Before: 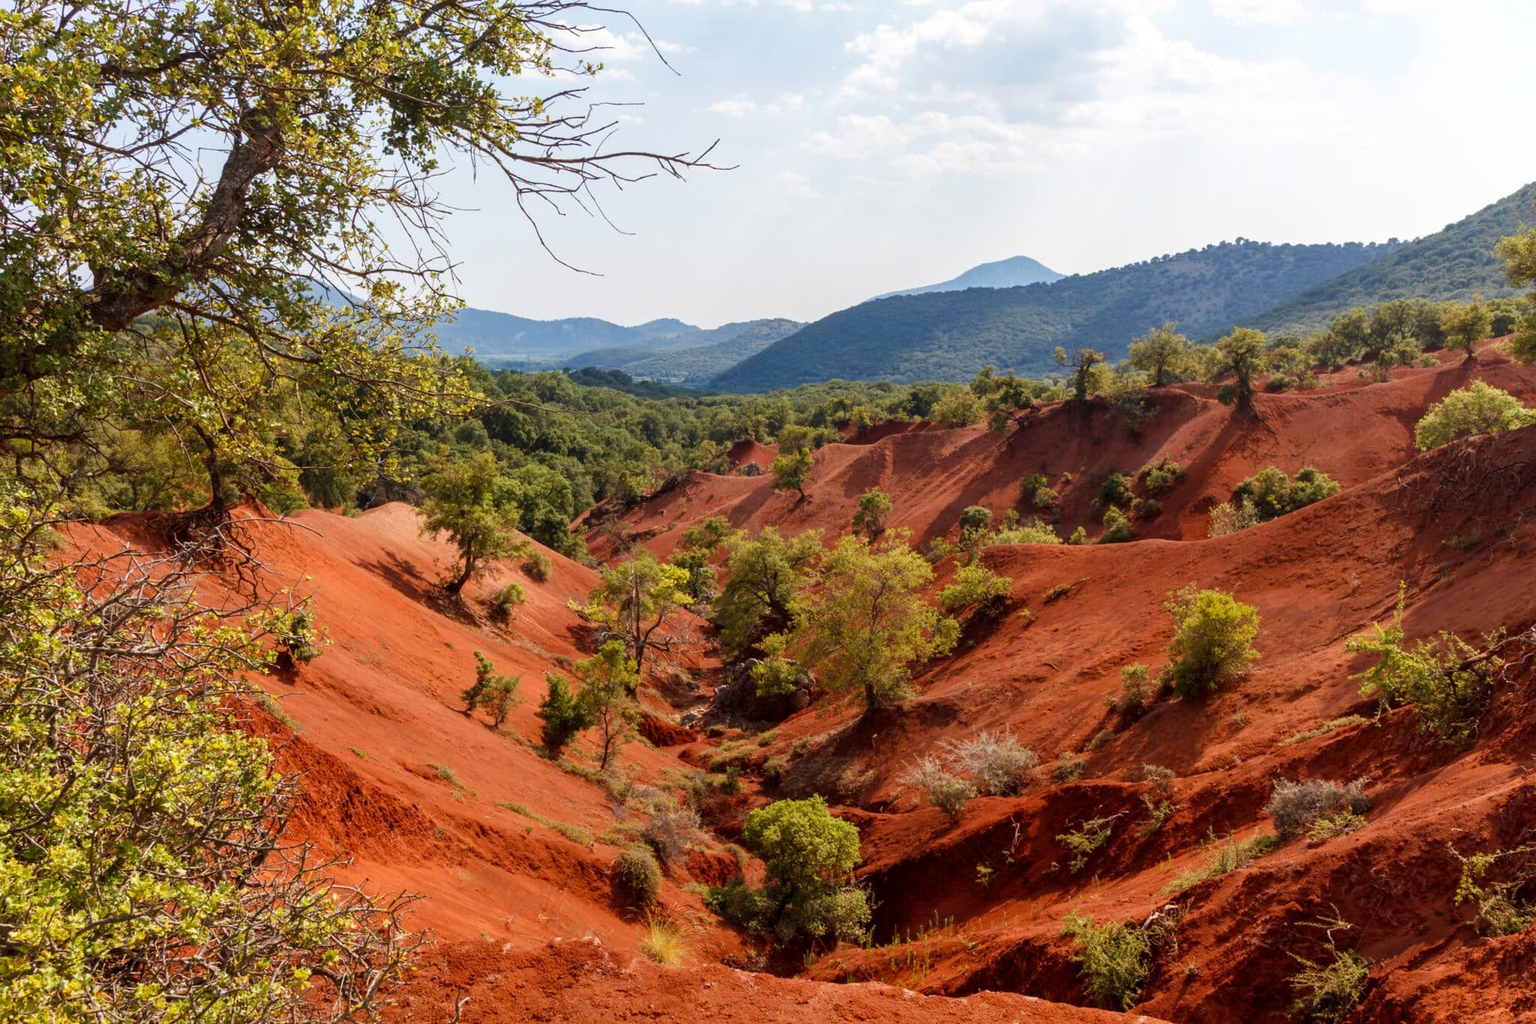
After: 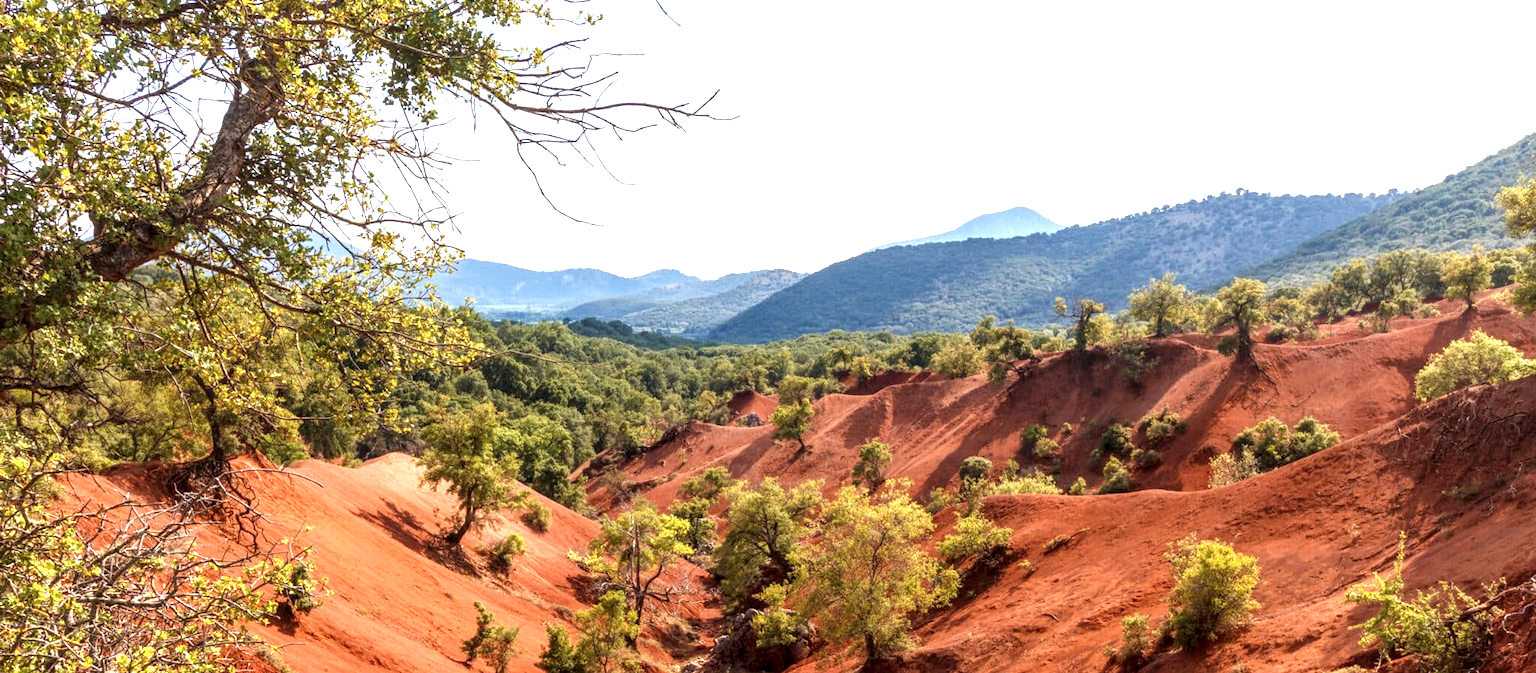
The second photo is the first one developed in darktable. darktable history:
crop and rotate: top 4.902%, bottom 29.294%
exposure: black level correction 0, exposure 0.889 EV, compensate highlight preservation false
color zones: curves: ch1 [(0, 0.469) (0.01, 0.469) (0.12, 0.446) (0.248, 0.469) (0.5, 0.5) (0.748, 0.5) (0.99, 0.469) (1, 0.469)]
tone equalizer: mask exposure compensation -0.513 EV
local contrast: detail 130%
